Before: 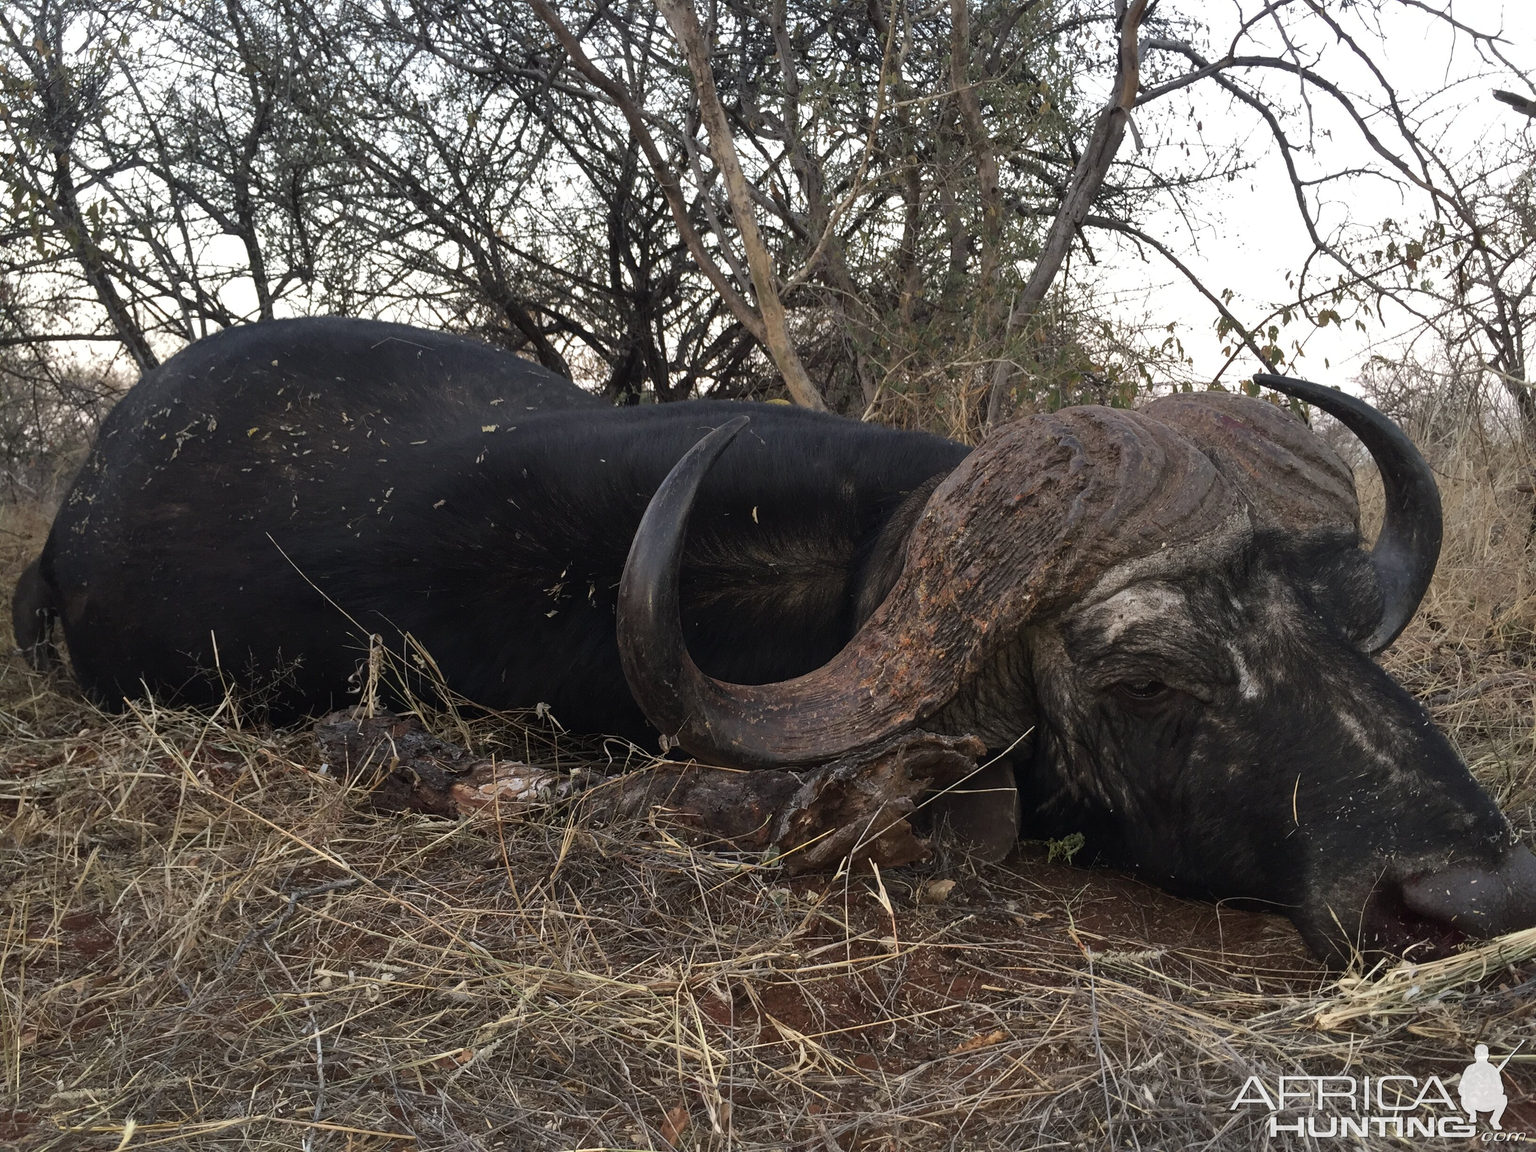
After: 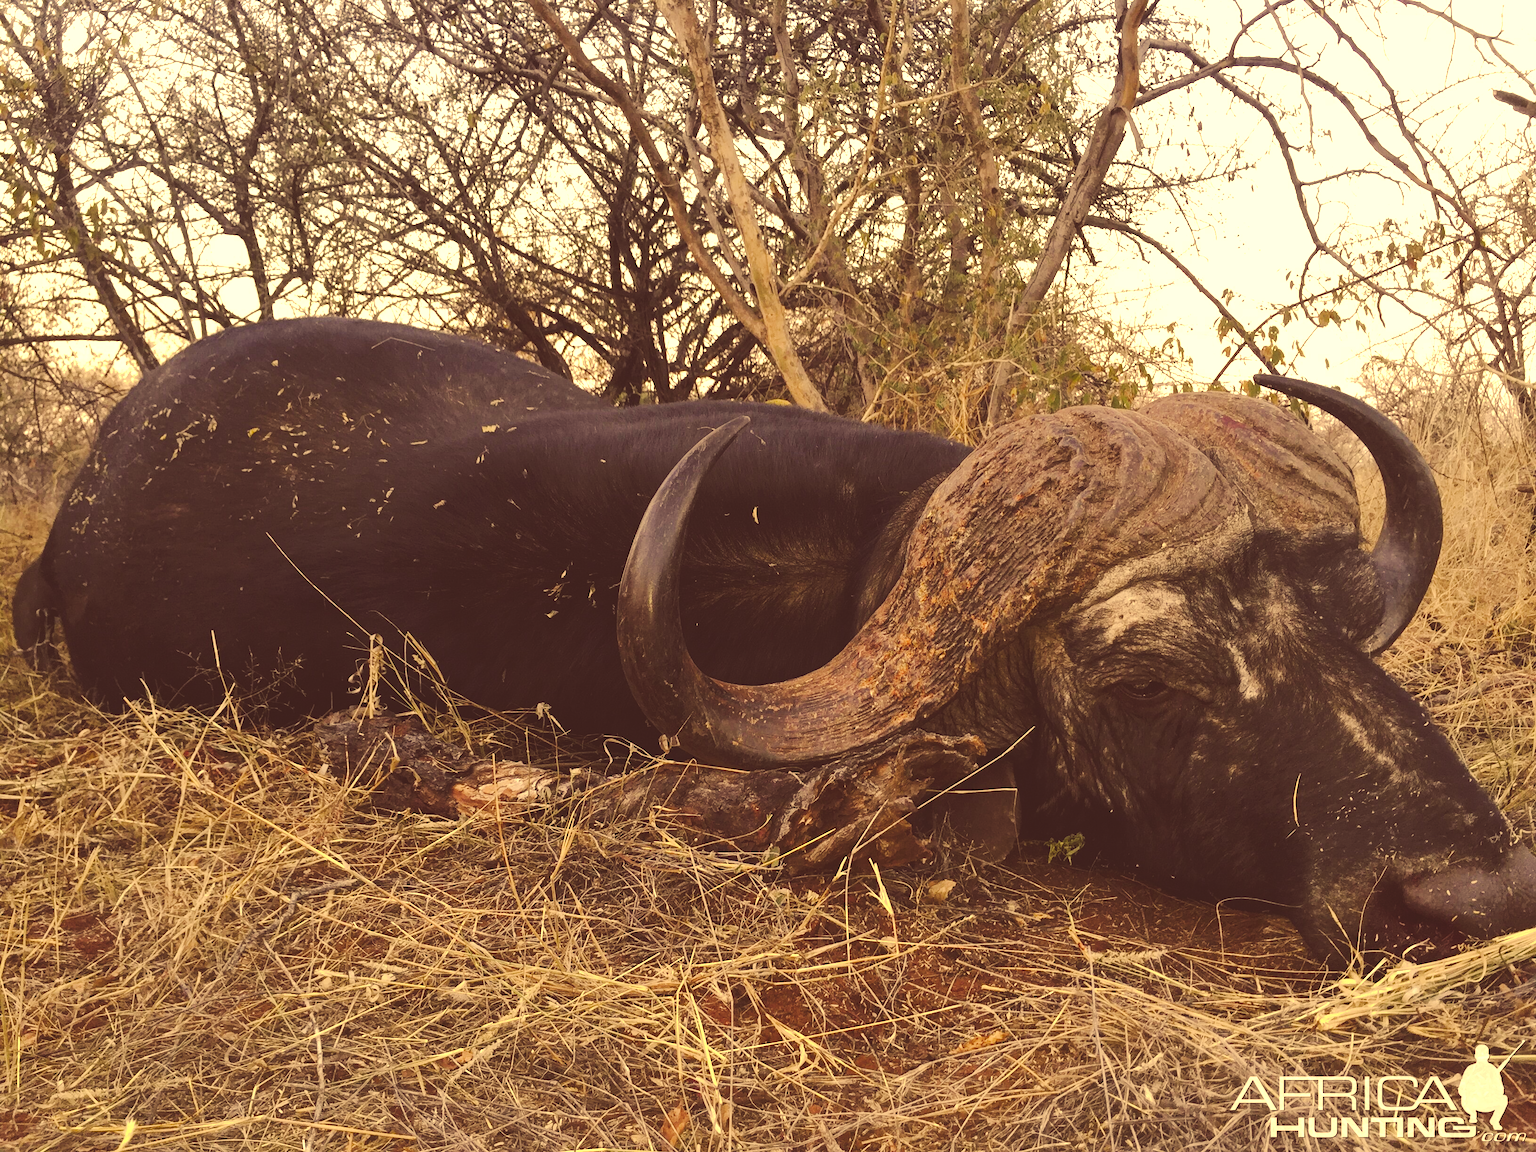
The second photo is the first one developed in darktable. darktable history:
tone curve: curves: ch0 [(0, 0) (0.003, 0.145) (0.011, 0.148) (0.025, 0.15) (0.044, 0.159) (0.069, 0.16) (0.1, 0.164) (0.136, 0.182) (0.177, 0.213) (0.224, 0.247) (0.277, 0.298) (0.335, 0.37) (0.399, 0.456) (0.468, 0.552) (0.543, 0.641) (0.623, 0.713) (0.709, 0.768) (0.801, 0.825) (0.898, 0.868) (1, 1)], preserve colors none
exposure: black level correction -0.005, exposure 0.622 EV, compensate highlight preservation false
color correction: highlights a* 10.12, highlights b* 39.04, shadows a* 14.62, shadows b* 3.37
